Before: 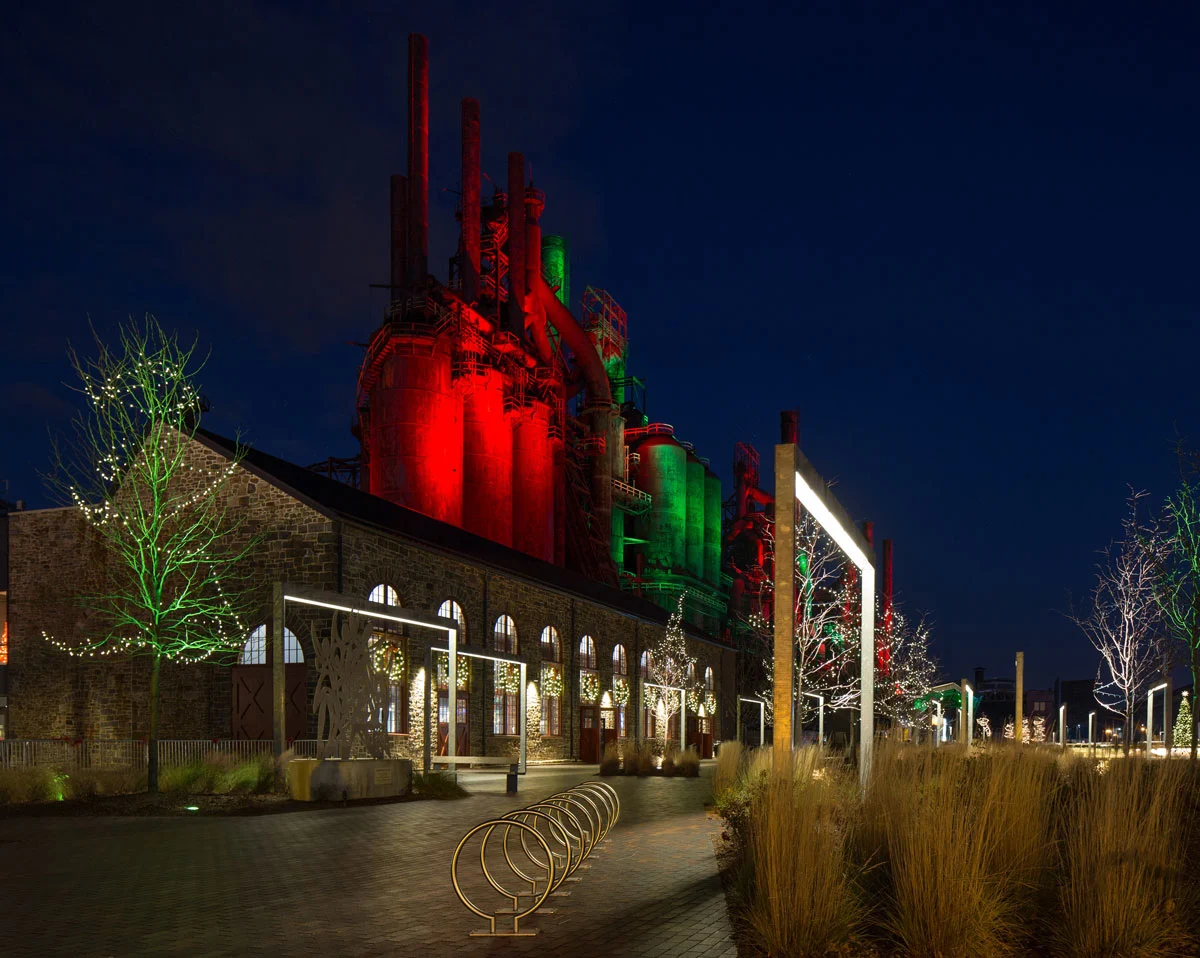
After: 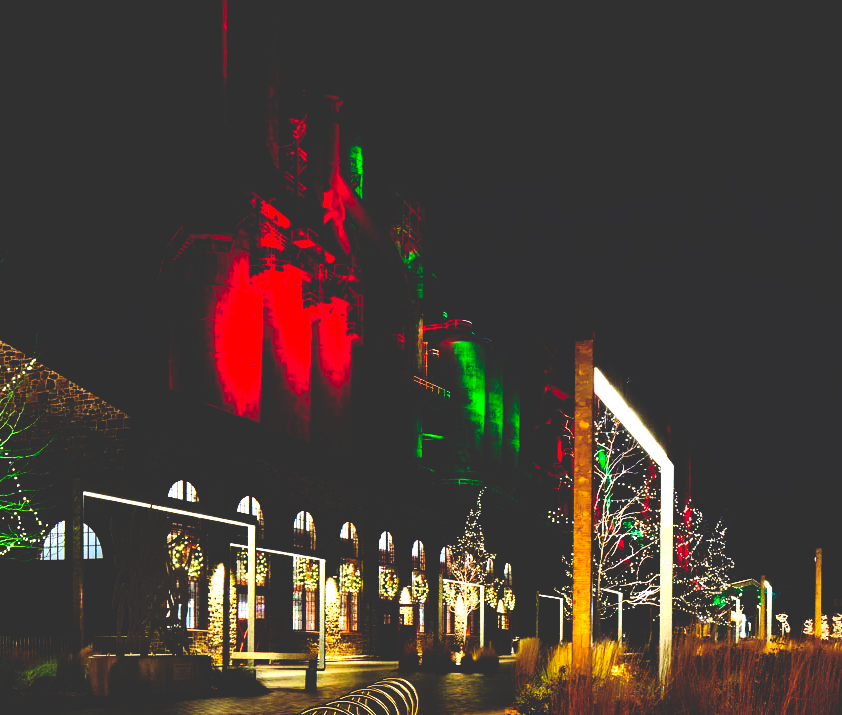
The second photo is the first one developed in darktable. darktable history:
tone curve: curves: ch0 [(0.003, 0) (0.066, 0.031) (0.16, 0.089) (0.269, 0.218) (0.395, 0.408) (0.517, 0.56) (0.684, 0.734) (0.791, 0.814) (1, 1)]; ch1 [(0, 0) (0.164, 0.115) (0.337, 0.332) (0.39, 0.398) (0.464, 0.461) (0.501, 0.5) (0.507, 0.5) (0.534, 0.532) (0.577, 0.59) (0.652, 0.681) (0.733, 0.764) (0.819, 0.823) (1, 1)]; ch2 [(0, 0) (0.337, 0.382) (0.464, 0.476) (0.501, 0.5) (0.527, 0.54) (0.551, 0.565) (0.628, 0.632) (0.689, 0.686) (1, 1)], preserve colors none
crop and rotate: left 16.821%, top 10.885%, right 12.948%, bottom 14.428%
contrast brightness saturation: contrast 0.205, brightness 0.155, saturation 0.226
exposure: exposure 0.63 EV, compensate exposure bias true, compensate highlight preservation false
base curve: curves: ch0 [(0, 0.036) (0.083, 0.04) (0.804, 1)], preserve colors none
